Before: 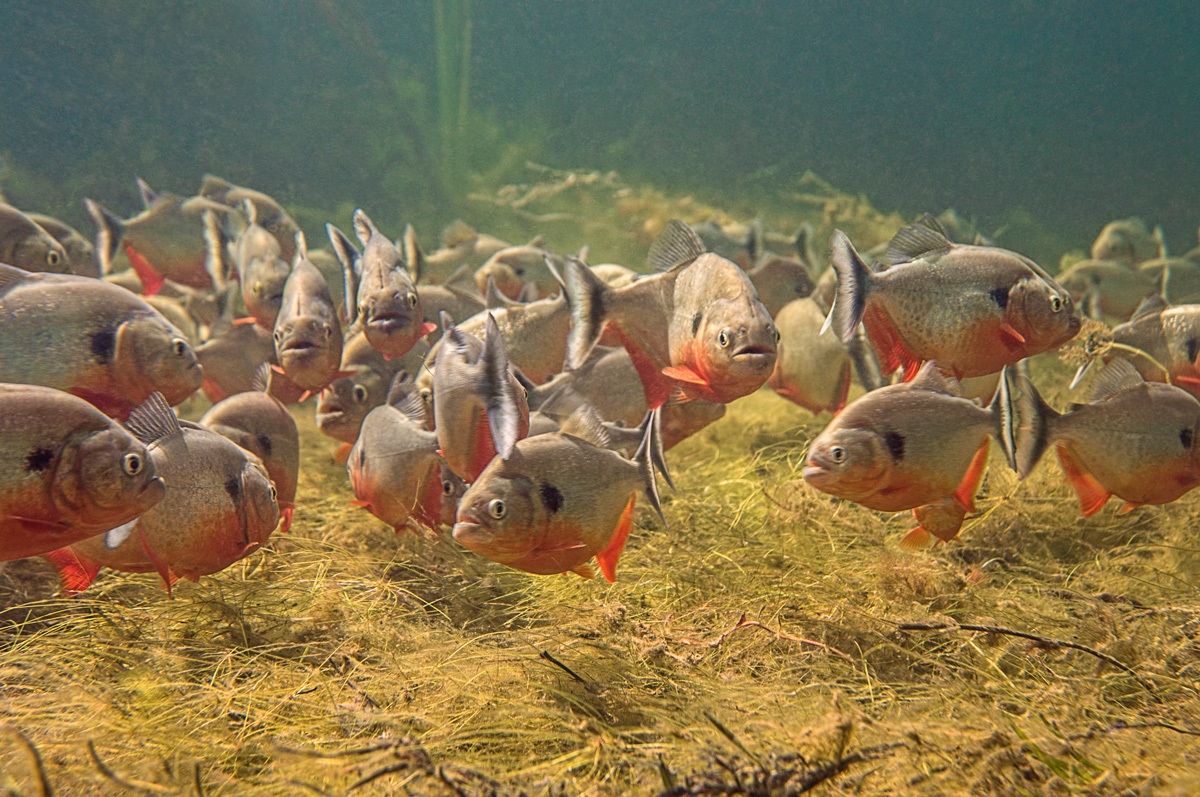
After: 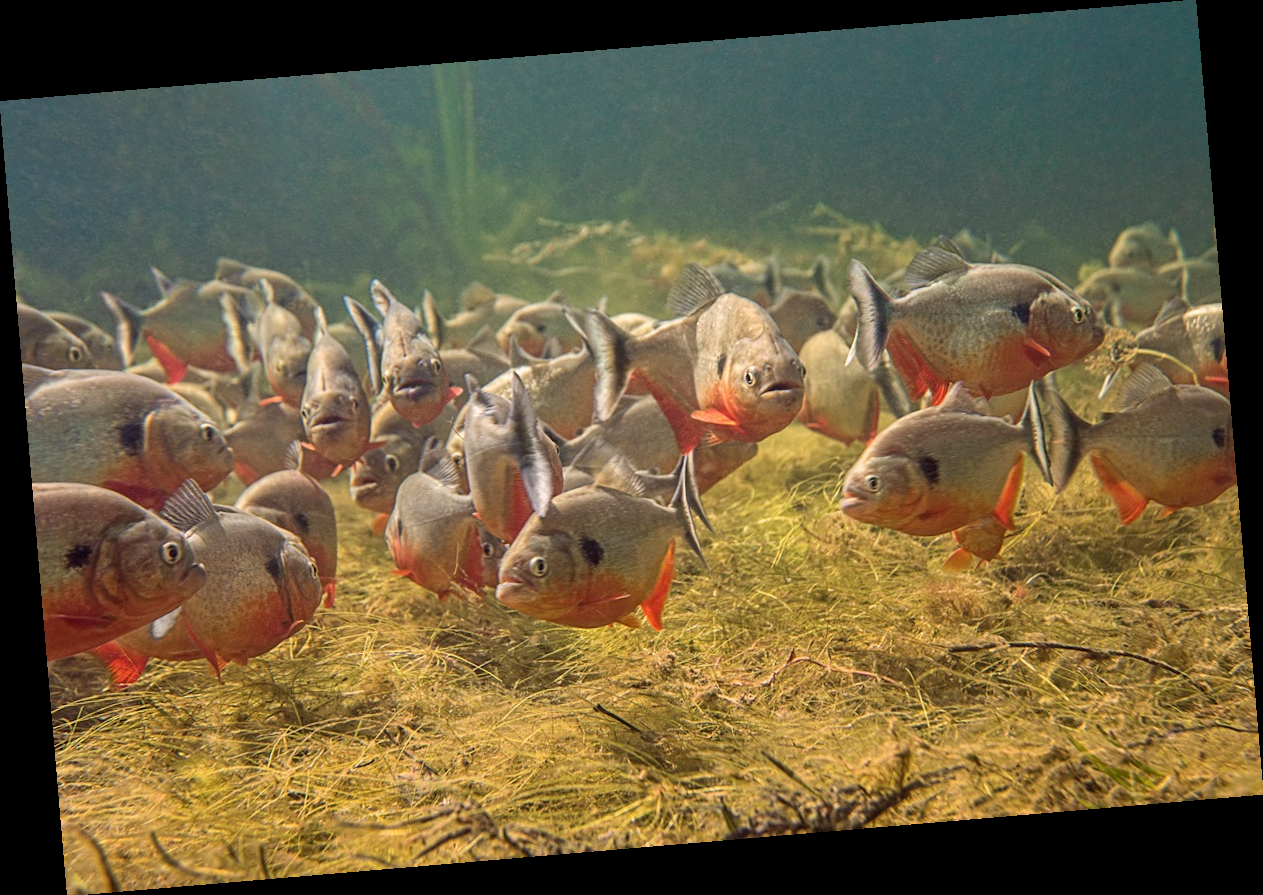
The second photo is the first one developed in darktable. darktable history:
rotate and perspective: rotation -4.86°, automatic cropping off
